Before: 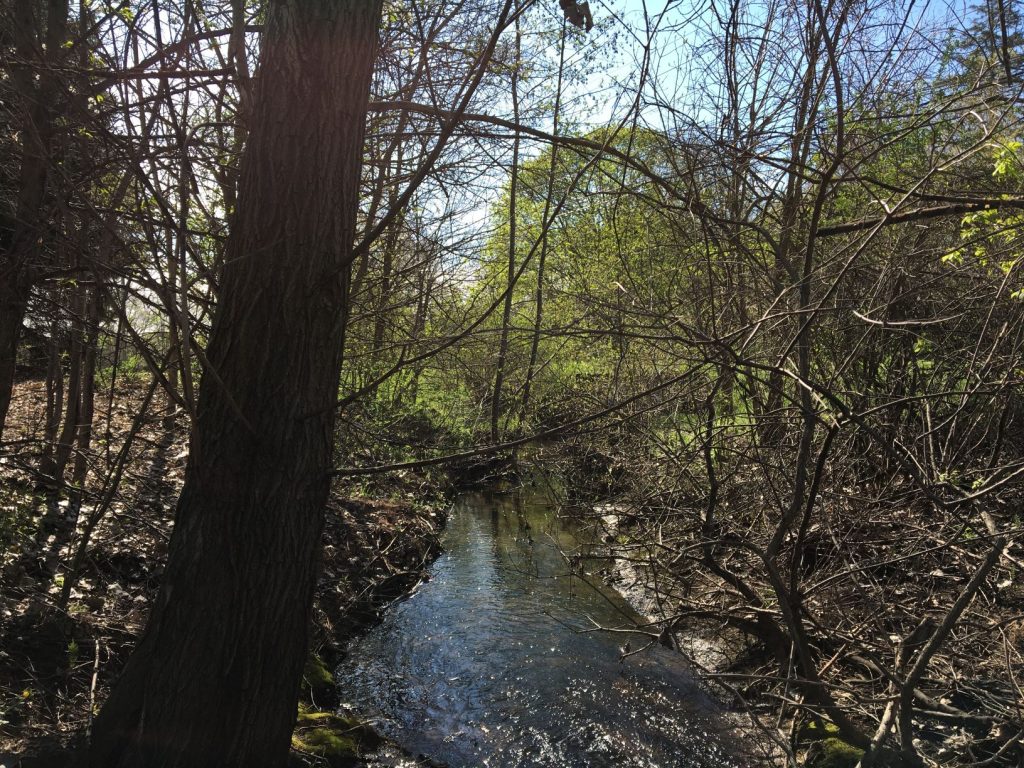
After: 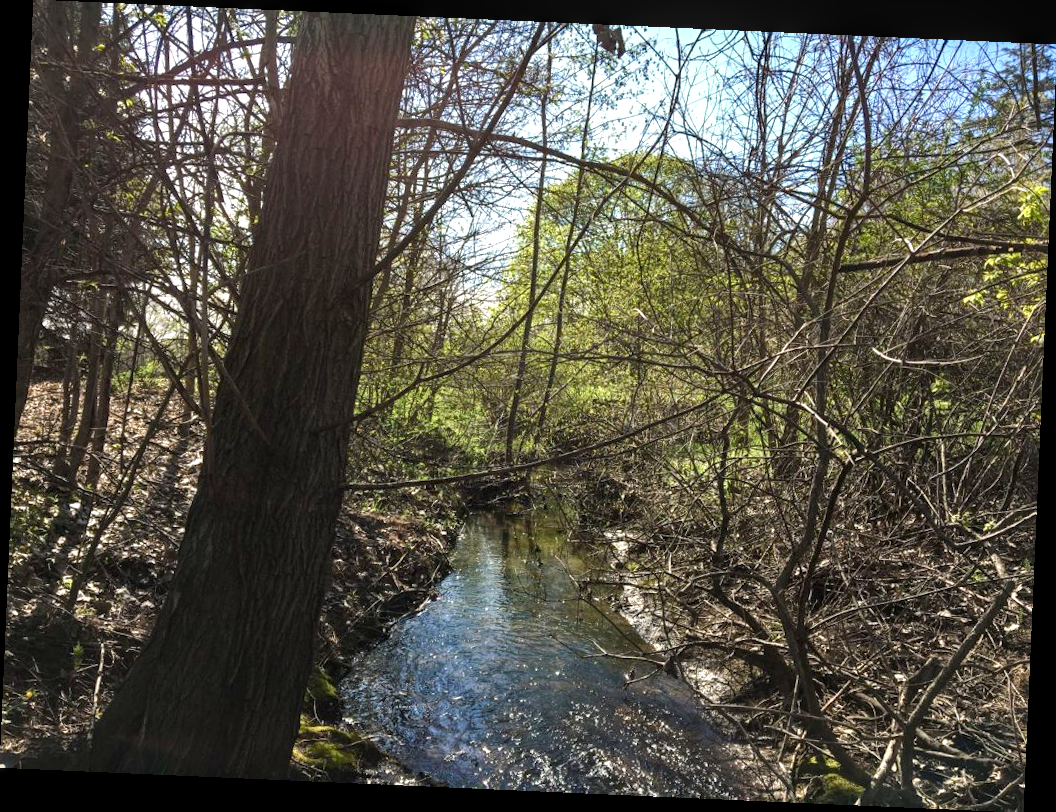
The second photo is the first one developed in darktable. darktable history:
local contrast: on, module defaults
crop and rotate: angle -2.52°
color balance rgb: perceptual saturation grading › global saturation 27.6%, perceptual saturation grading › highlights -25.261%, perceptual saturation grading › shadows 25.464%
exposure: black level correction 0, exposure 0.59 EV, compensate highlight preservation false
color zones: curves: ch0 [(0, 0.5) (0.143, 0.52) (0.286, 0.5) (0.429, 0.5) (0.571, 0.5) (0.714, 0.5) (0.857, 0.5) (1, 0.5)]; ch1 [(0, 0.489) (0.155, 0.45) (0.286, 0.466) (0.429, 0.5) (0.571, 0.5) (0.714, 0.5) (0.857, 0.5) (1, 0.489)], mix 100.32%
